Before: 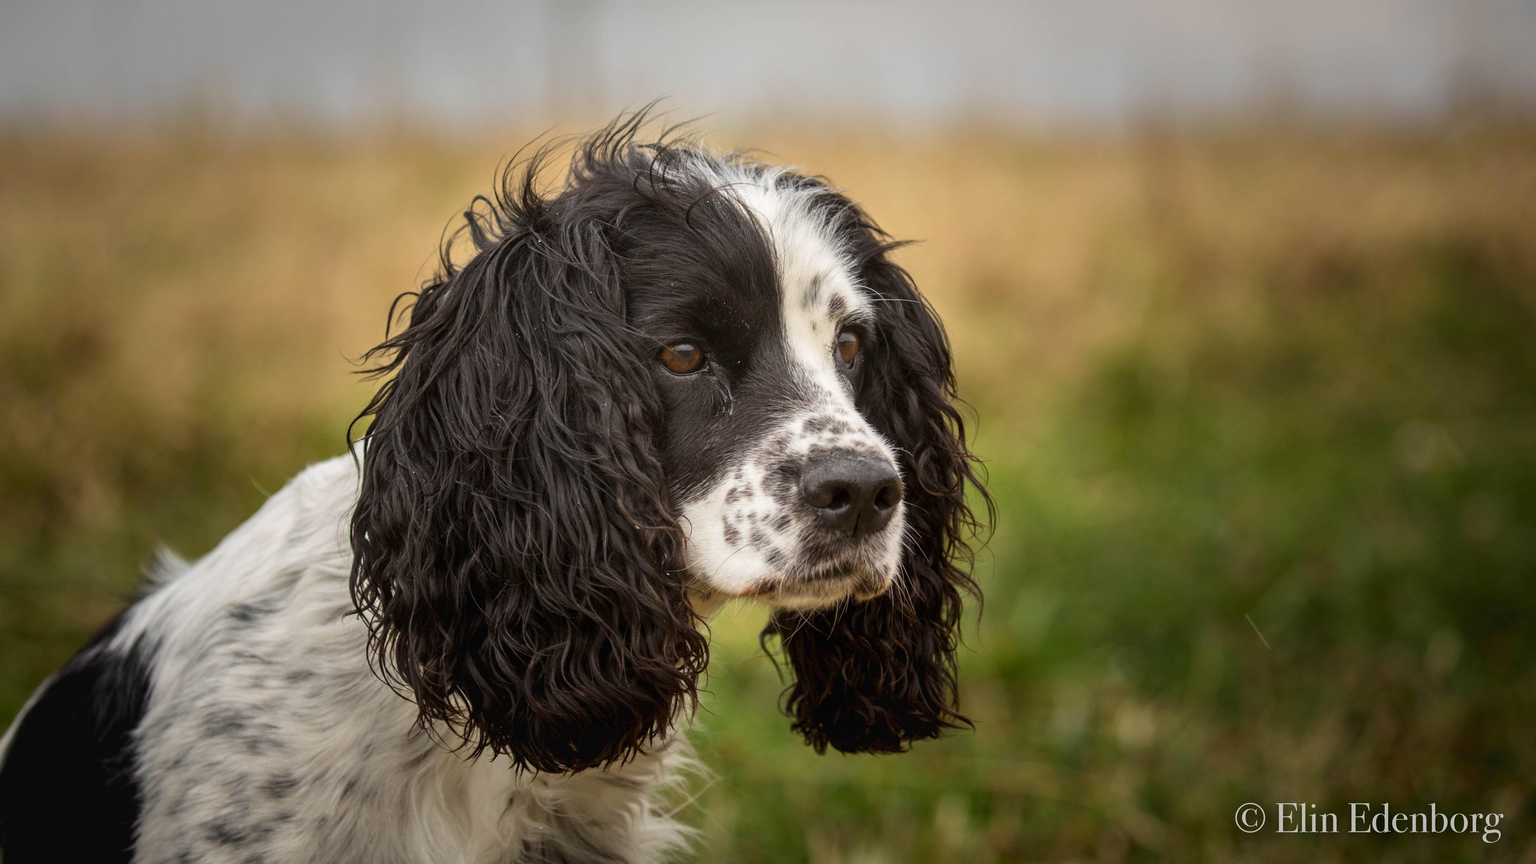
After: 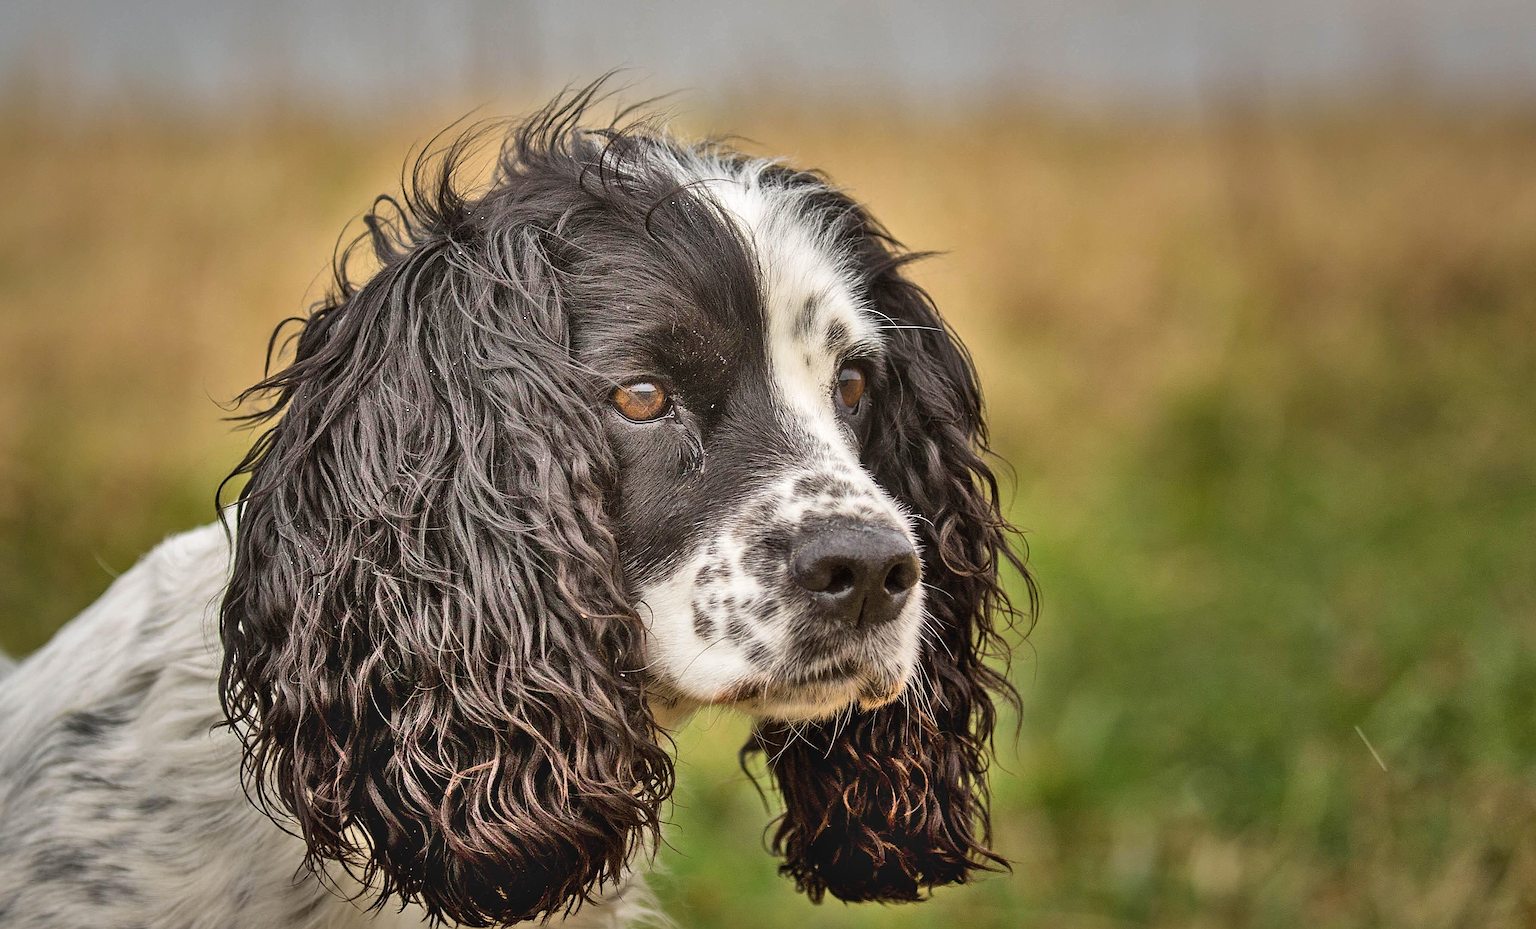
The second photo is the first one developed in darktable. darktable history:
sharpen: radius 1.666, amount 1.3
shadows and highlights: shadows 76.31, highlights -60.89, soften with gaussian
crop: left 11.56%, top 4.883%, right 9.587%, bottom 10.316%
exposure: black level correction -0.001, exposure 0.08 EV, compensate highlight preservation false
